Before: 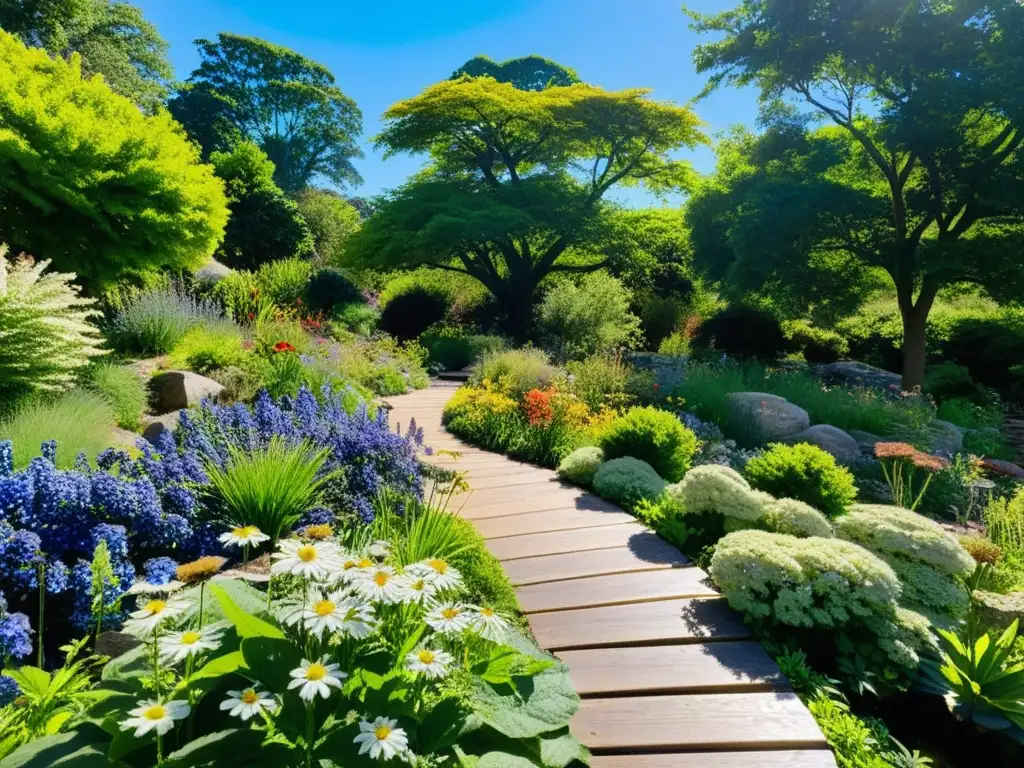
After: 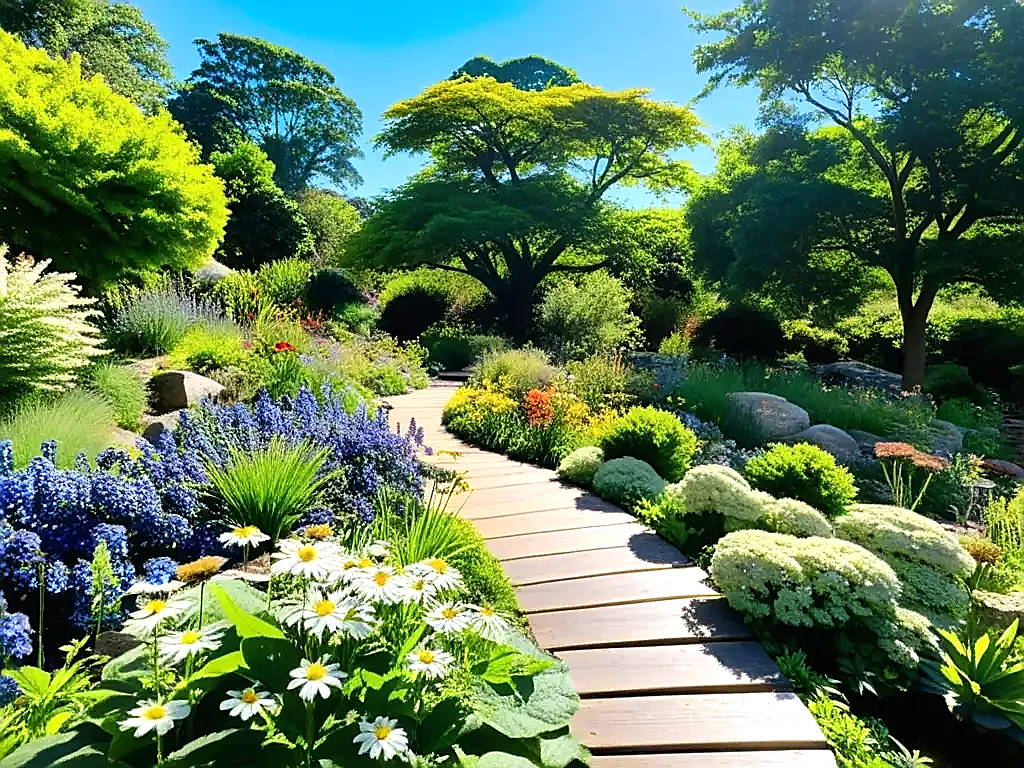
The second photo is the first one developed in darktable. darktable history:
sharpen: radius 1.35, amount 1.263, threshold 0.732
tone equalizer: -8 EV -0.384 EV, -7 EV -0.412 EV, -6 EV -0.341 EV, -5 EV -0.238 EV, -3 EV 0.193 EV, -2 EV 0.349 EV, -1 EV 0.397 EV, +0 EV 0.447 EV
